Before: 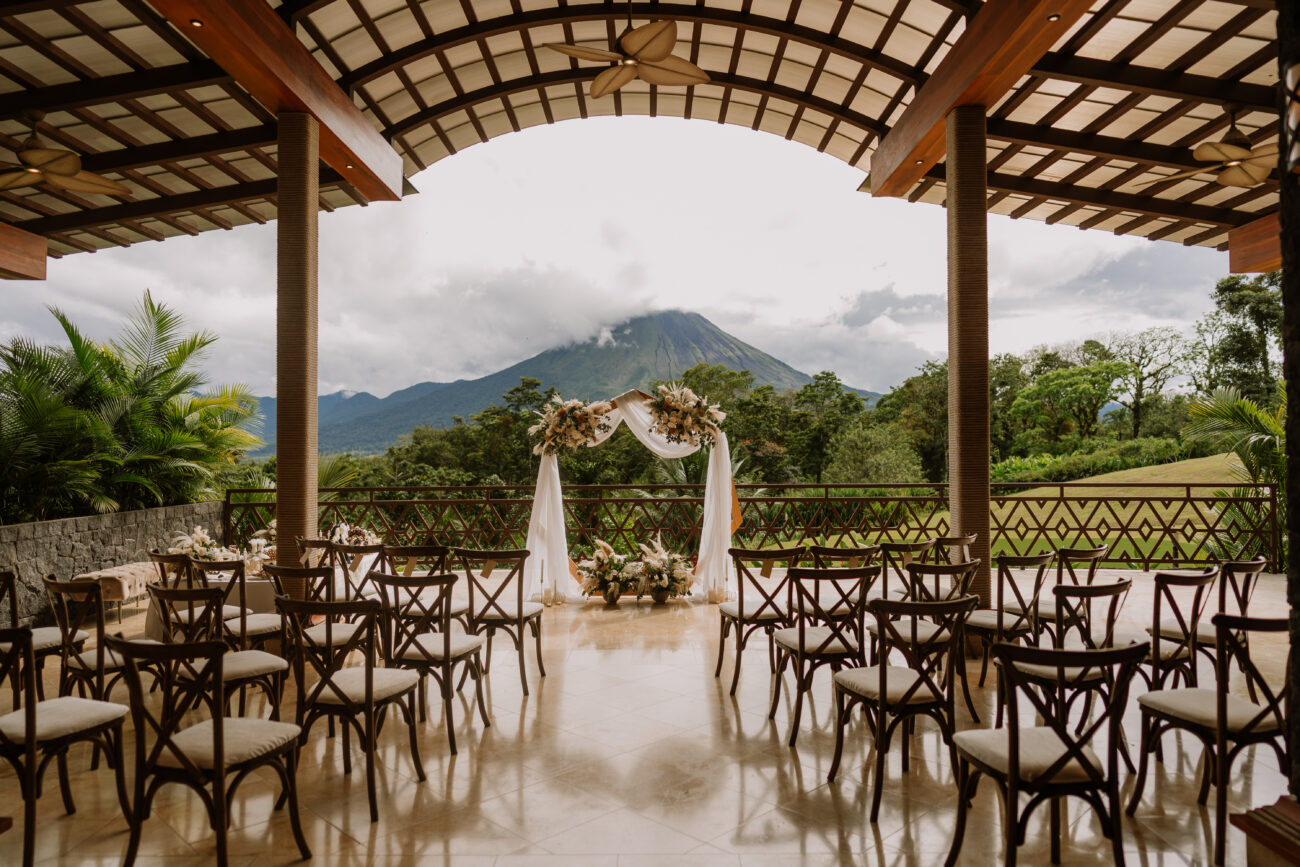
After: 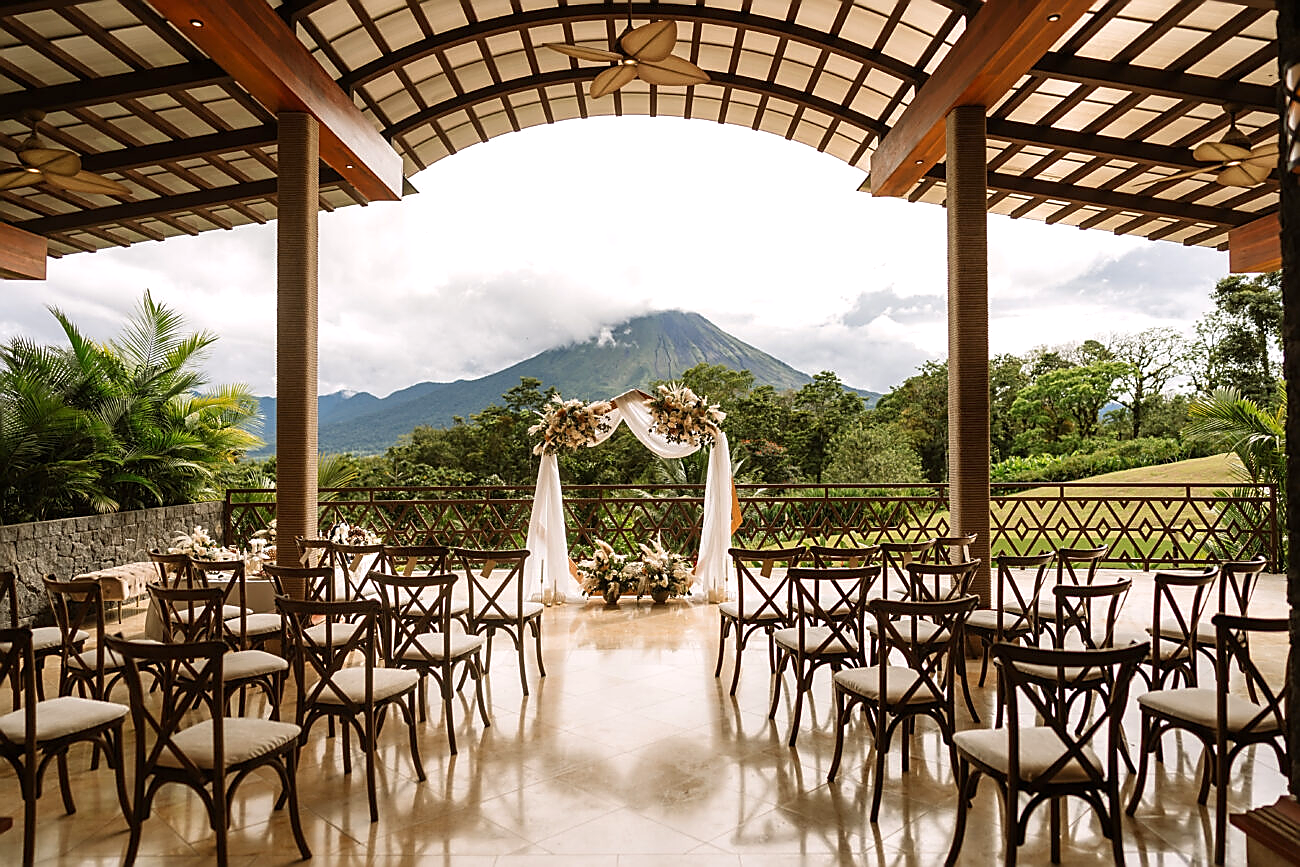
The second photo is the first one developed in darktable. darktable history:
exposure: exposure 0.566 EV, compensate highlight preservation false
sharpen: radius 1.4, amount 1.25, threshold 0.7
